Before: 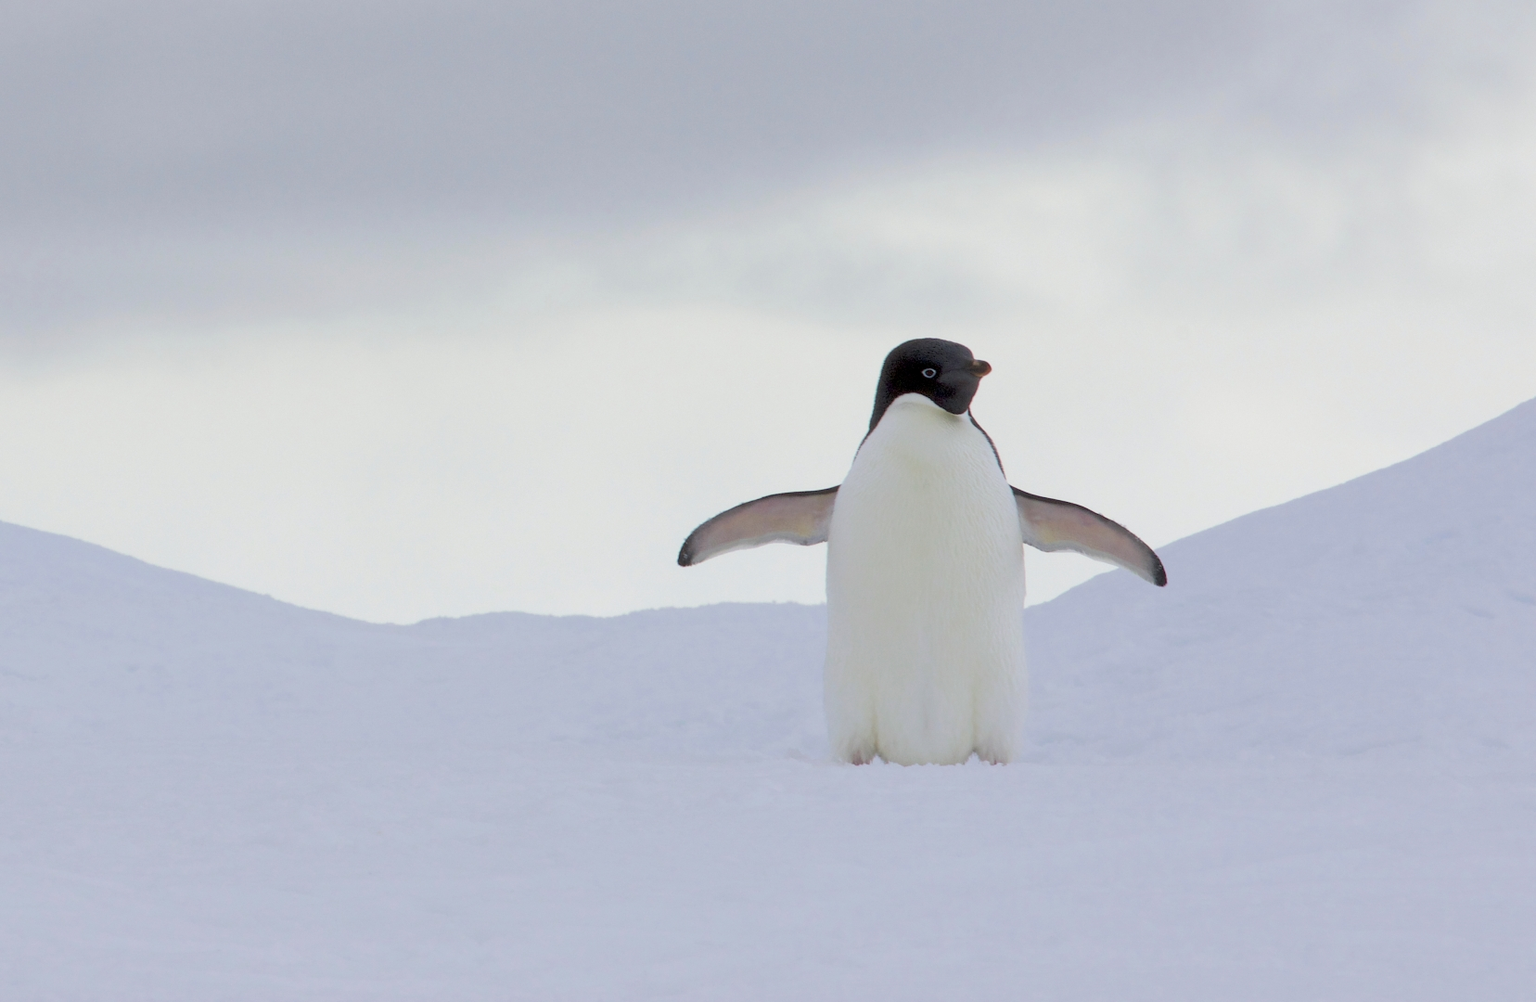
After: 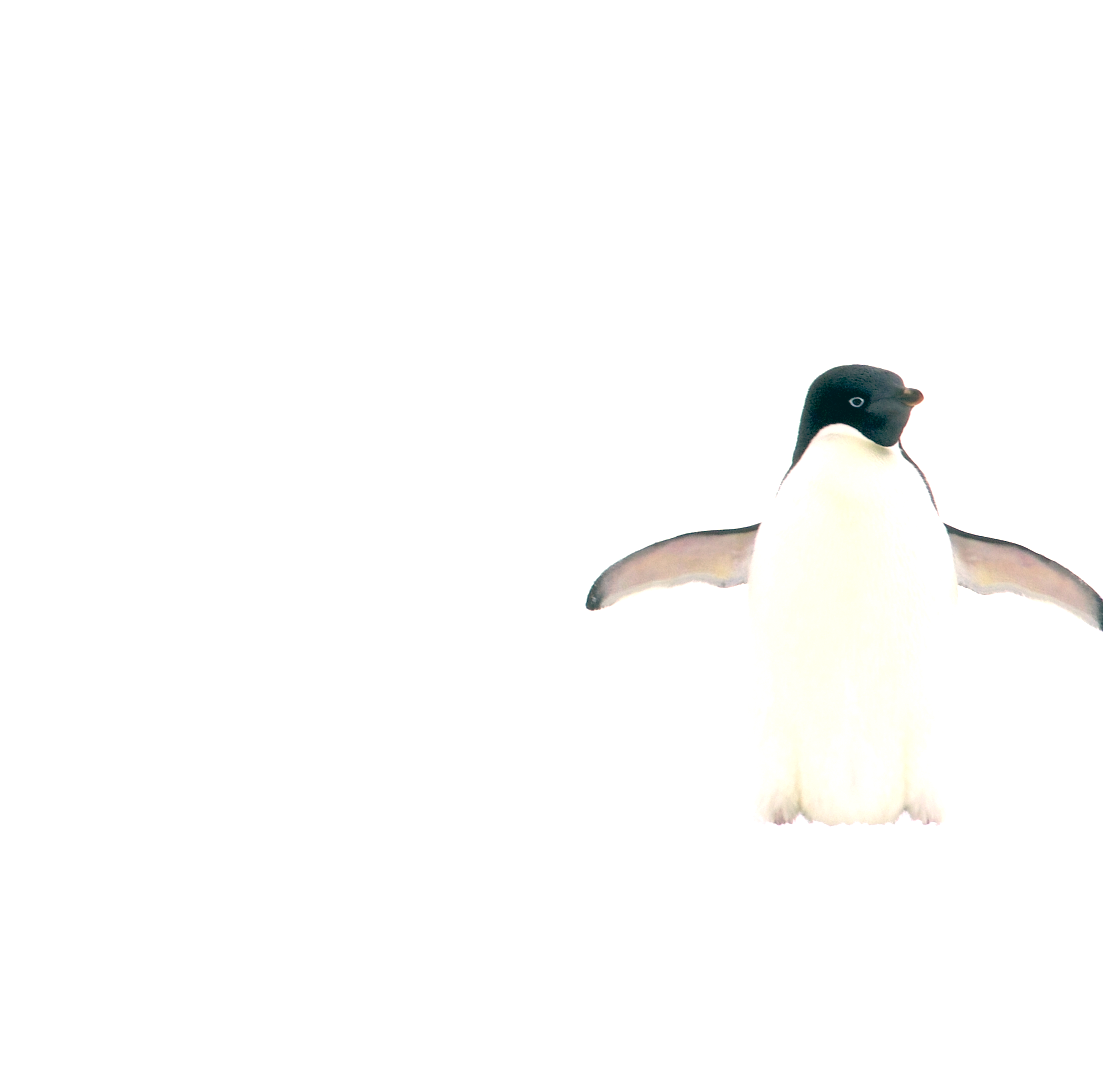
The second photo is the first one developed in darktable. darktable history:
exposure: black level correction 0, exposure 1.2 EV, compensate exposure bias true, compensate highlight preservation false
color balance: lift [1.005, 0.99, 1.007, 1.01], gamma [1, 0.979, 1.011, 1.021], gain [0.923, 1.098, 1.025, 0.902], input saturation 90.45%, contrast 7.73%, output saturation 105.91%
crop and rotate: left 8.786%, right 24.548%
